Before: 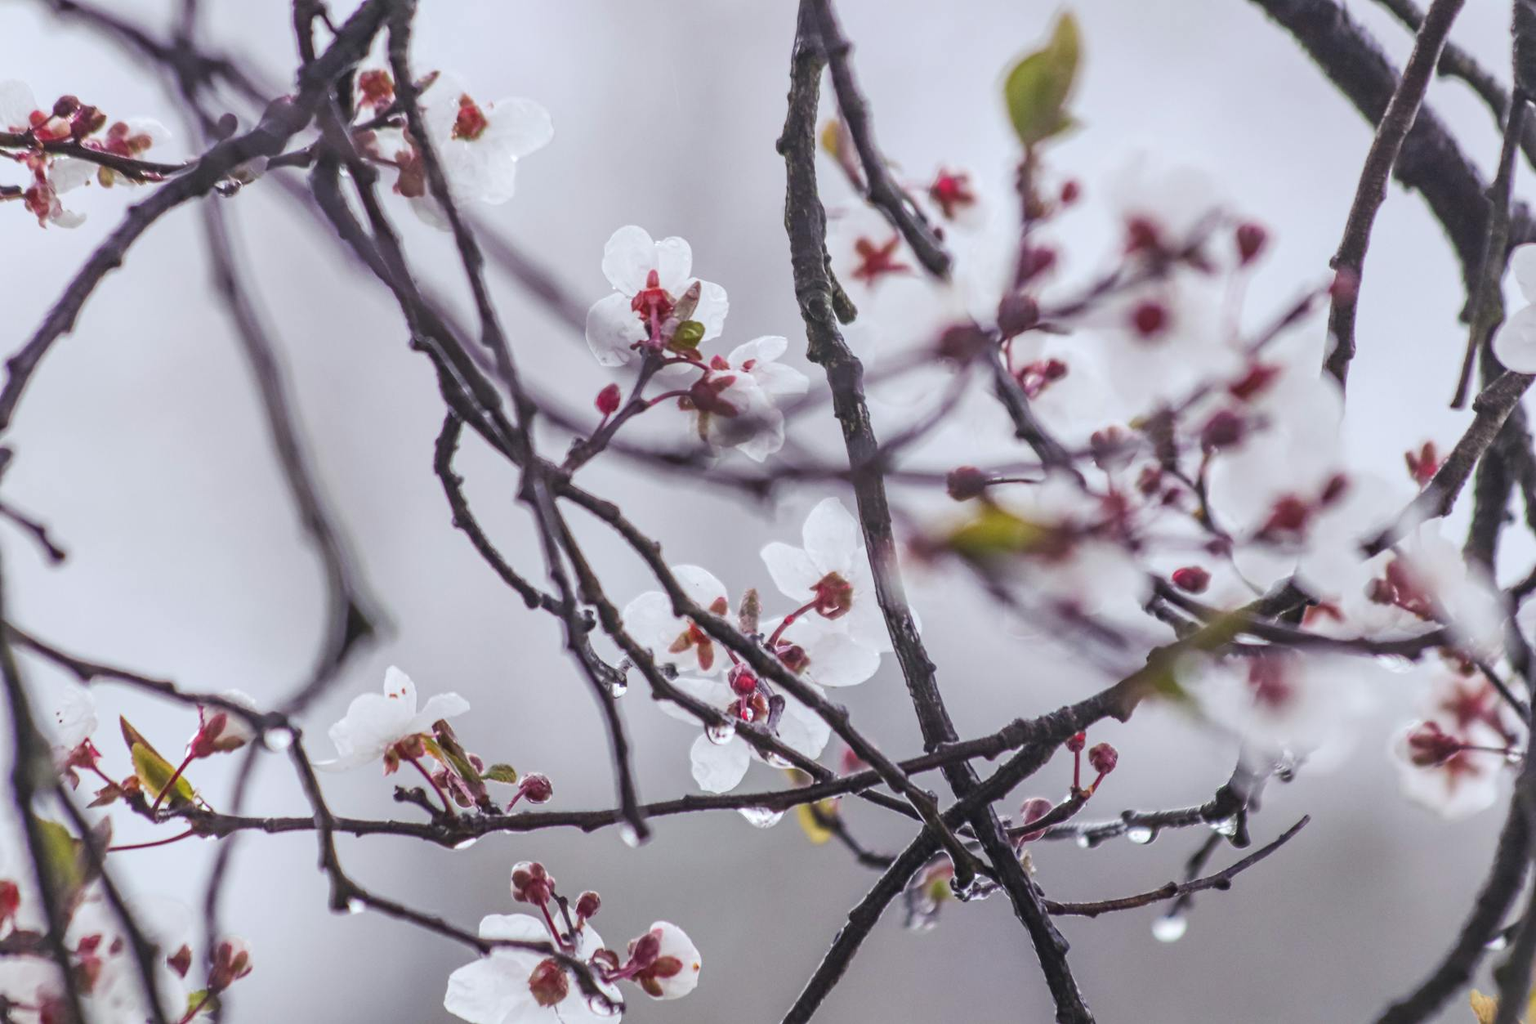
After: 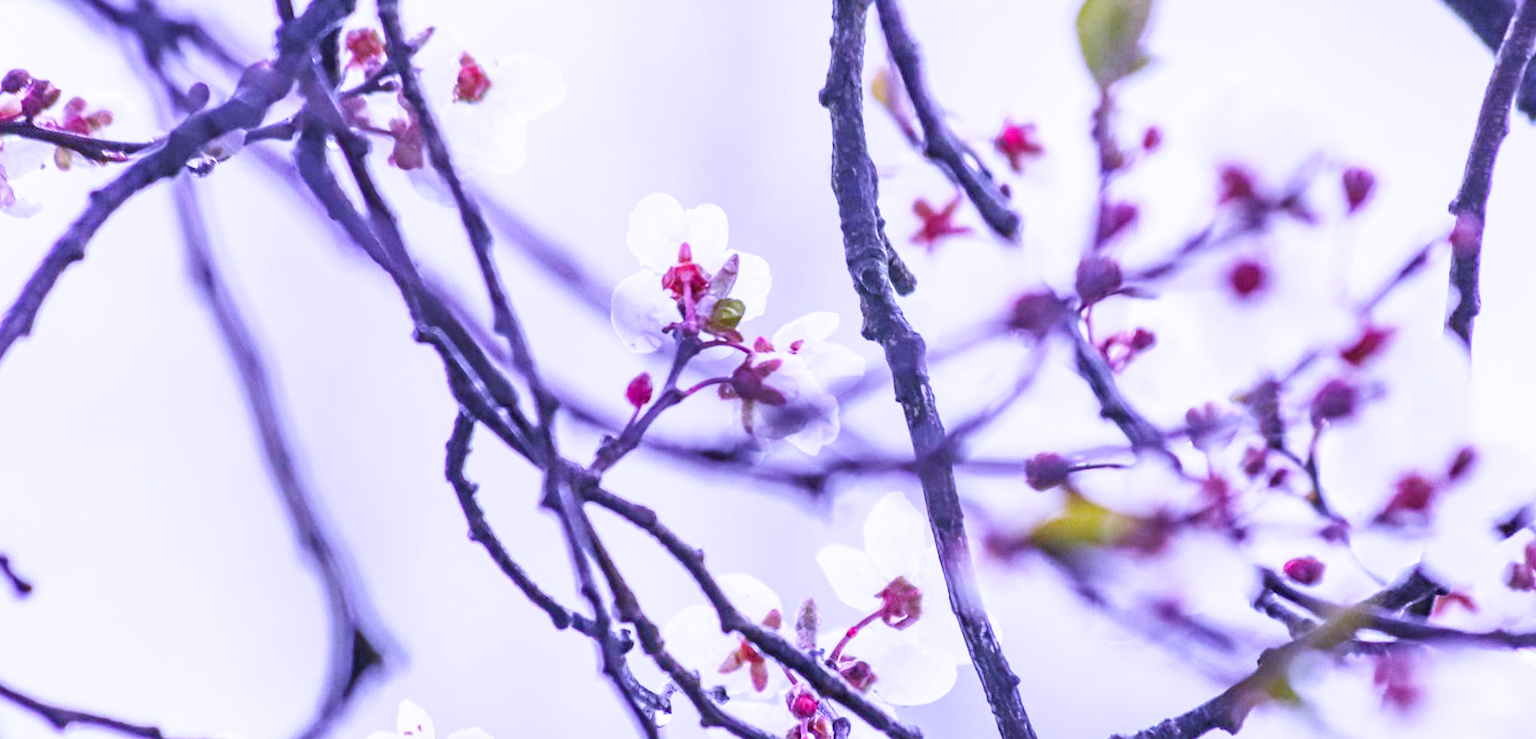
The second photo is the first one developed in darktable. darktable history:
crop: left 1.509%, top 3.452%, right 7.696%, bottom 28.452%
base curve: curves: ch0 [(0, 0) (0.005, 0.002) (0.15, 0.3) (0.4, 0.7) (0.75, 0.95) (1, 1)], preserve colors none
white balance: red 0.98, blue 1.61
haze removal: compatibility mode true, adaptive false
rotate and perspective: rotation -2°, crop left 0.022, crop right 0.978, crop top 0.049, crop bottom 0.951
